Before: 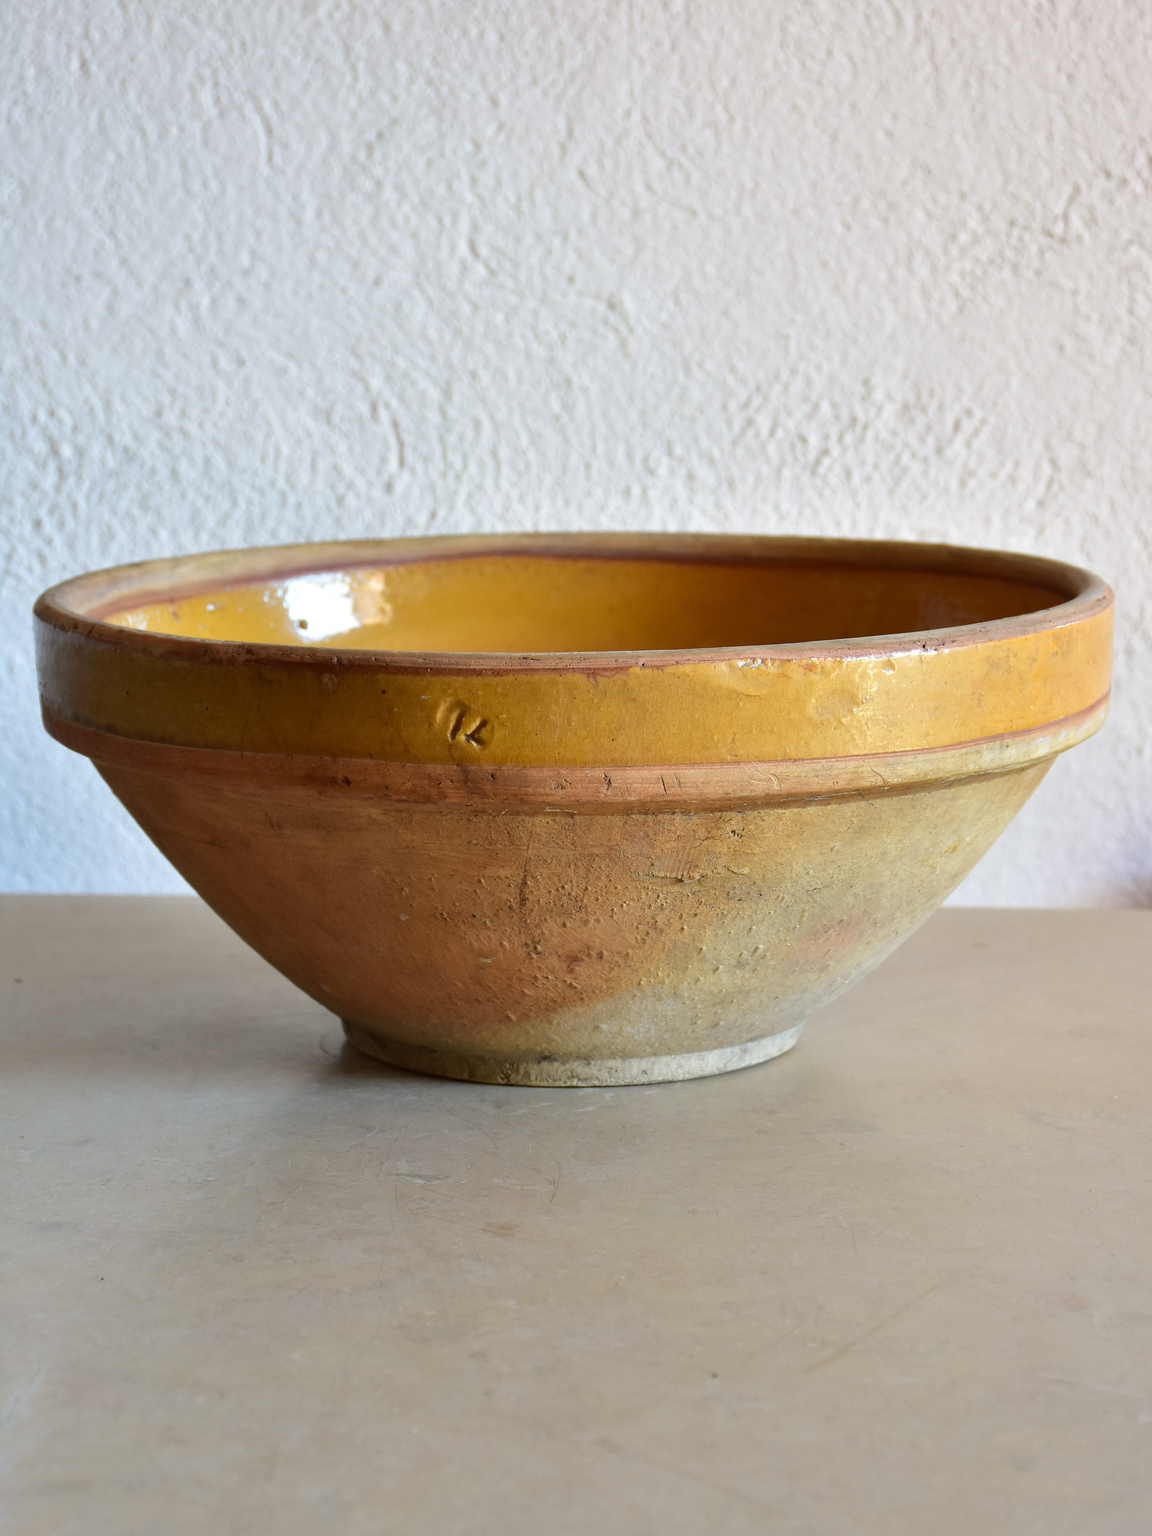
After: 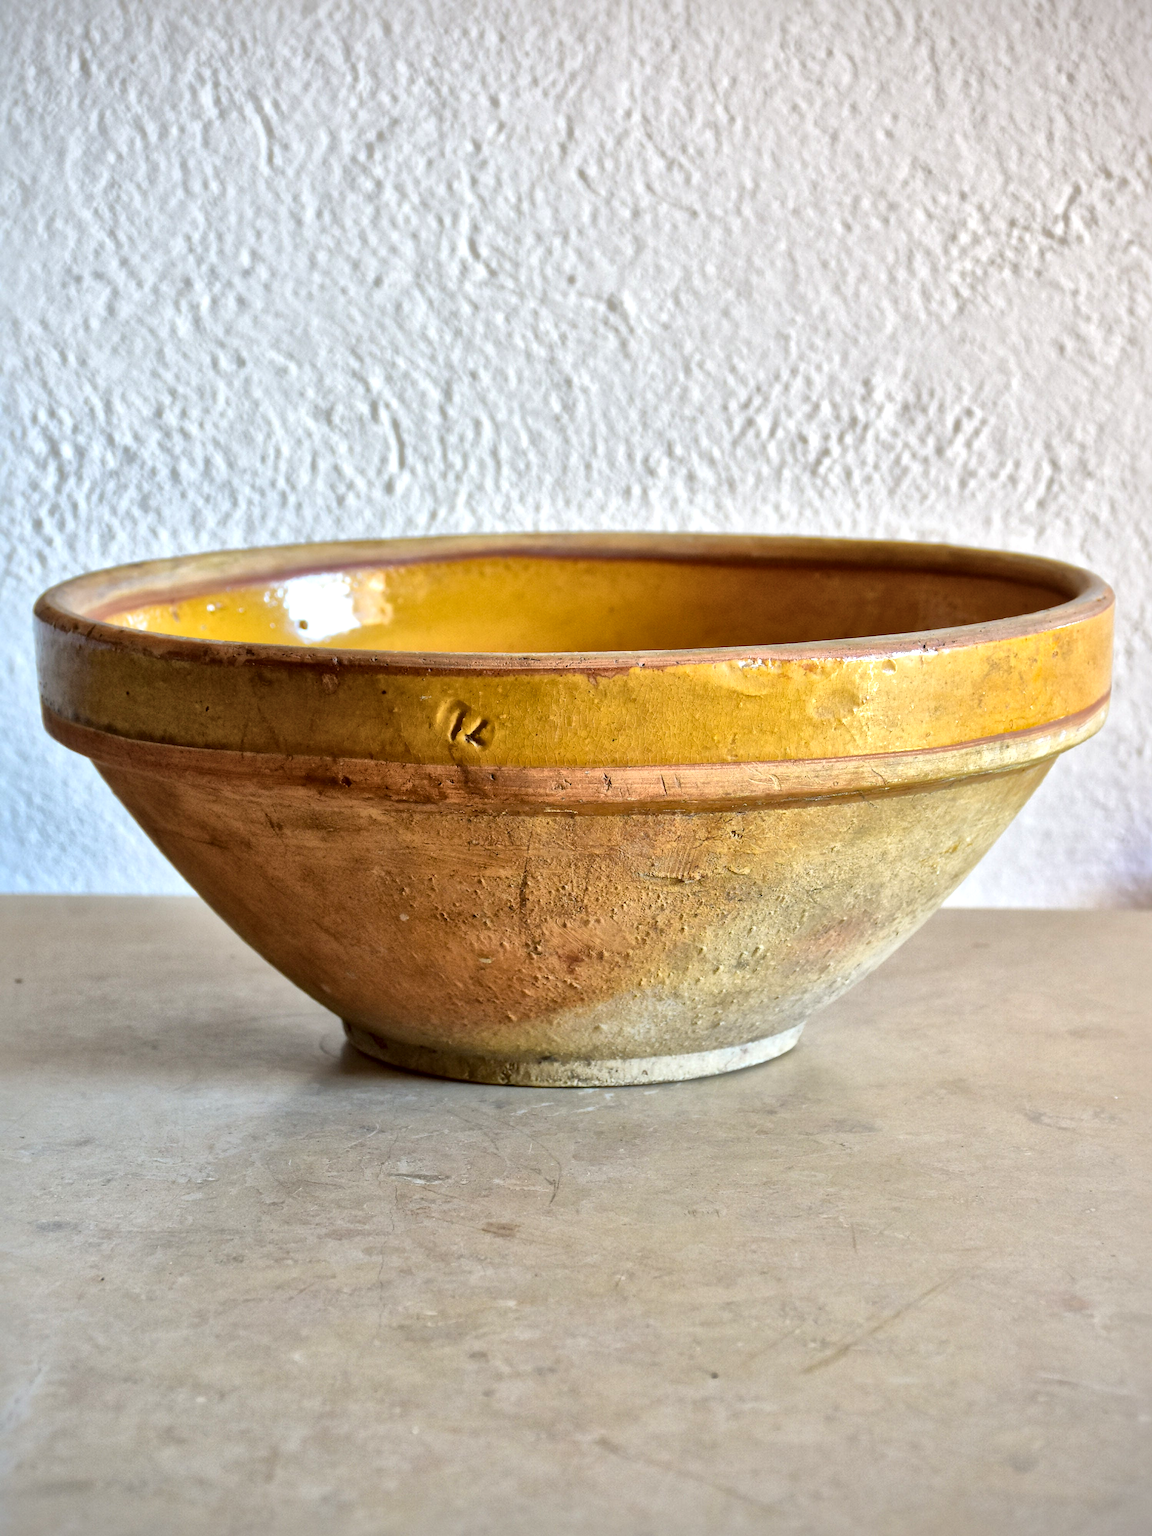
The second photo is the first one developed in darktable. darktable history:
local contrast: mode bilateral grid, contrast 25, coarseness 60, detail 151%, midtone range 0.2
vignetting: fall-off start 100%, fall-off radius 71%, brightness -0.434, saturation -0.2, width/height ratio 1.178, dithering 8-bit output, unbound false
color balance rgb: linear chroma grading › global chroma 6.48%, perceptual saturation grading › global saturation 12.96%, global vibrance 6.02%
global tonemap: drago (1, 100), detail 1
